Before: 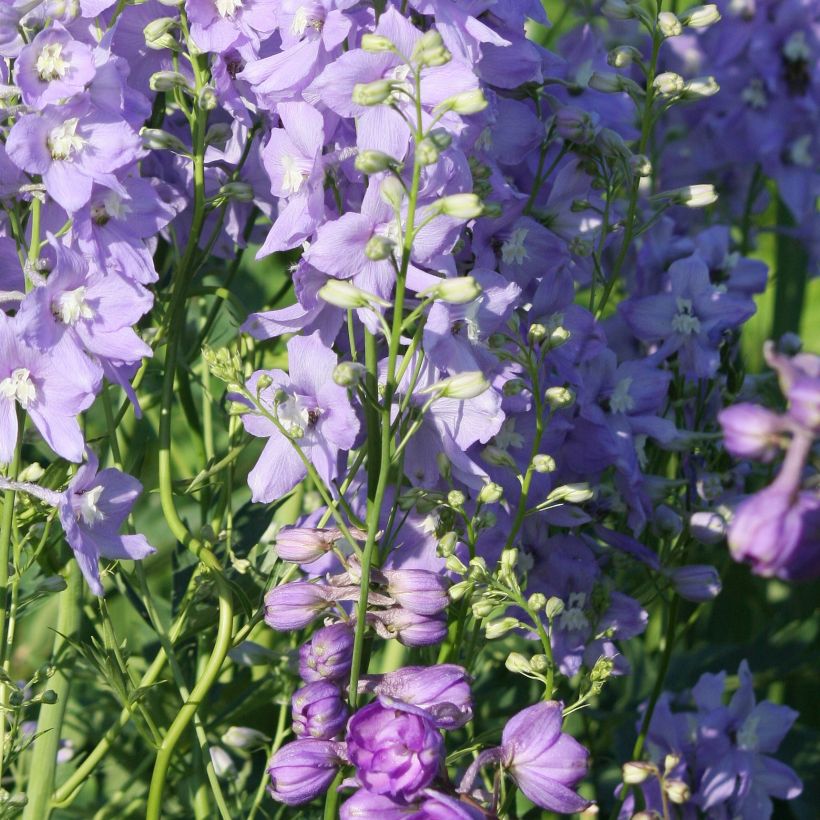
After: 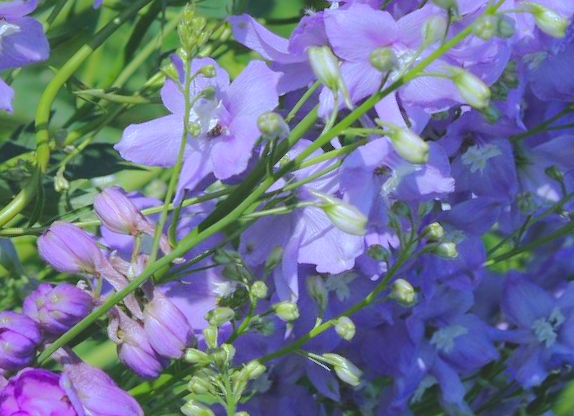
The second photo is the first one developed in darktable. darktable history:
color balance rgb: power › hue 63.24°, global offset › luminance 1.47%, perceptual saturation grading › global saturation 17.763%, perceptual brilliance grading › mid-tones 9.132%, perceptual brilliance grading › shadows 14.189%
crop and rotate: angle -45.58°, top 16.449%, right 0.935%, bottom 11.66%
color calibration: illuminant custom, x 0.371, y 0.382, temperature 4281.29 K
shadows and highlights: shadows -18.5, highlights -73.56
